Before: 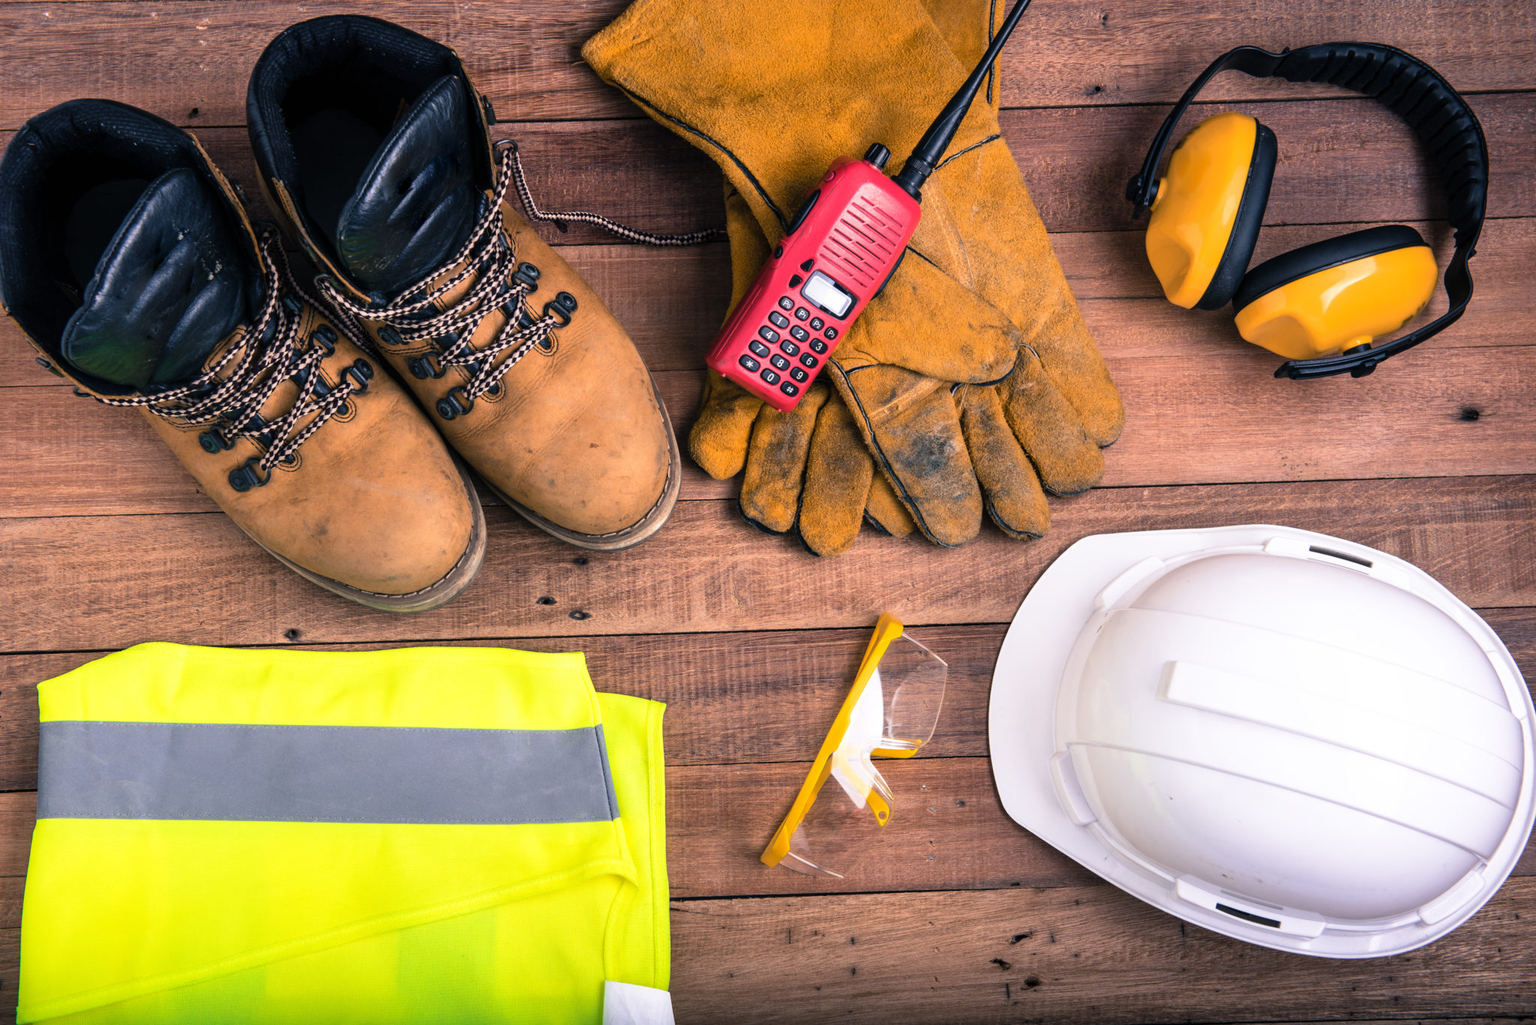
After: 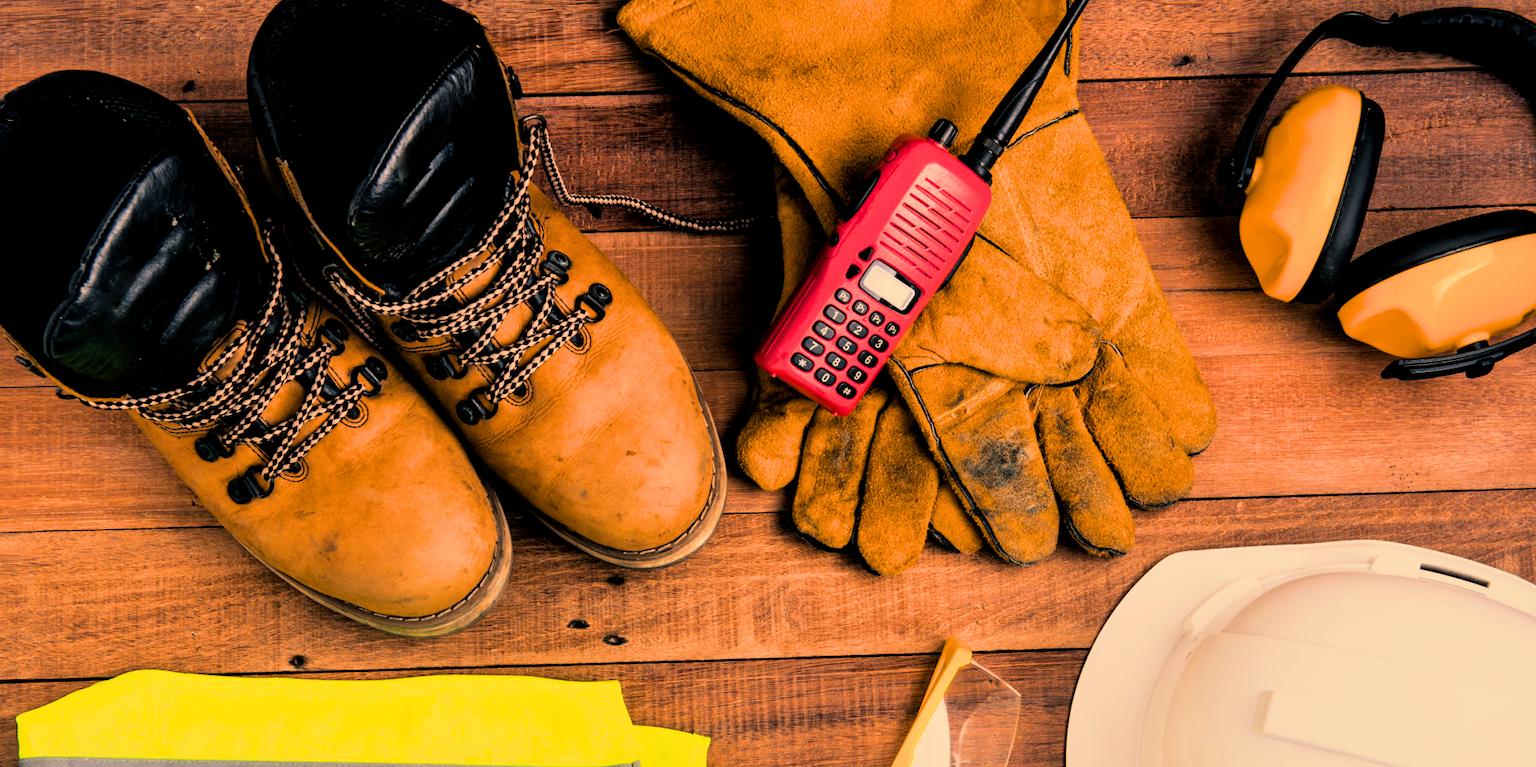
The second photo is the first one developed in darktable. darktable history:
filmic rgb: black relative exposure -5 EV, hardness 2.88, contrast 1.3
crop: left 1.509%, top 3.452%, right 7.696%, bottom 28.452%
tone equalizer: on, module defaults
exposure: compensate highlight preservation false
local contrast: mode bilateral grid, contrast 20, coarseness 50, detail 120%, midtone range 0.2
white balance: red 1.138, green 0.996, blue 0.812
color balance rgb: perceptual saturation grading › global saturation 25%, global vibrance 20%
